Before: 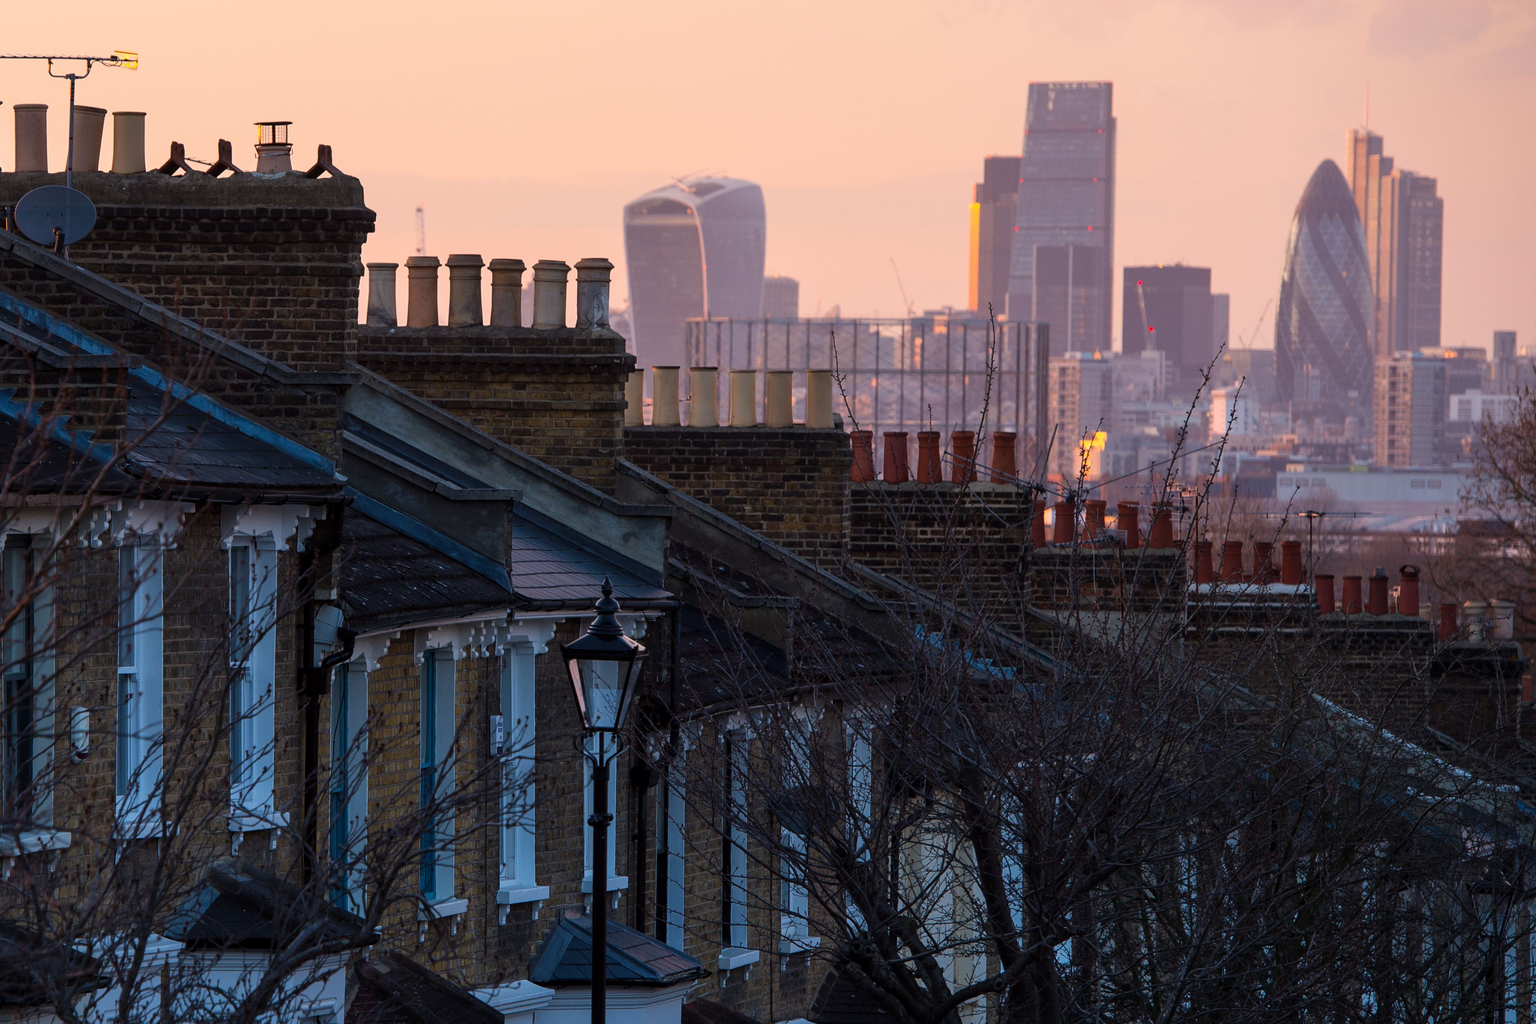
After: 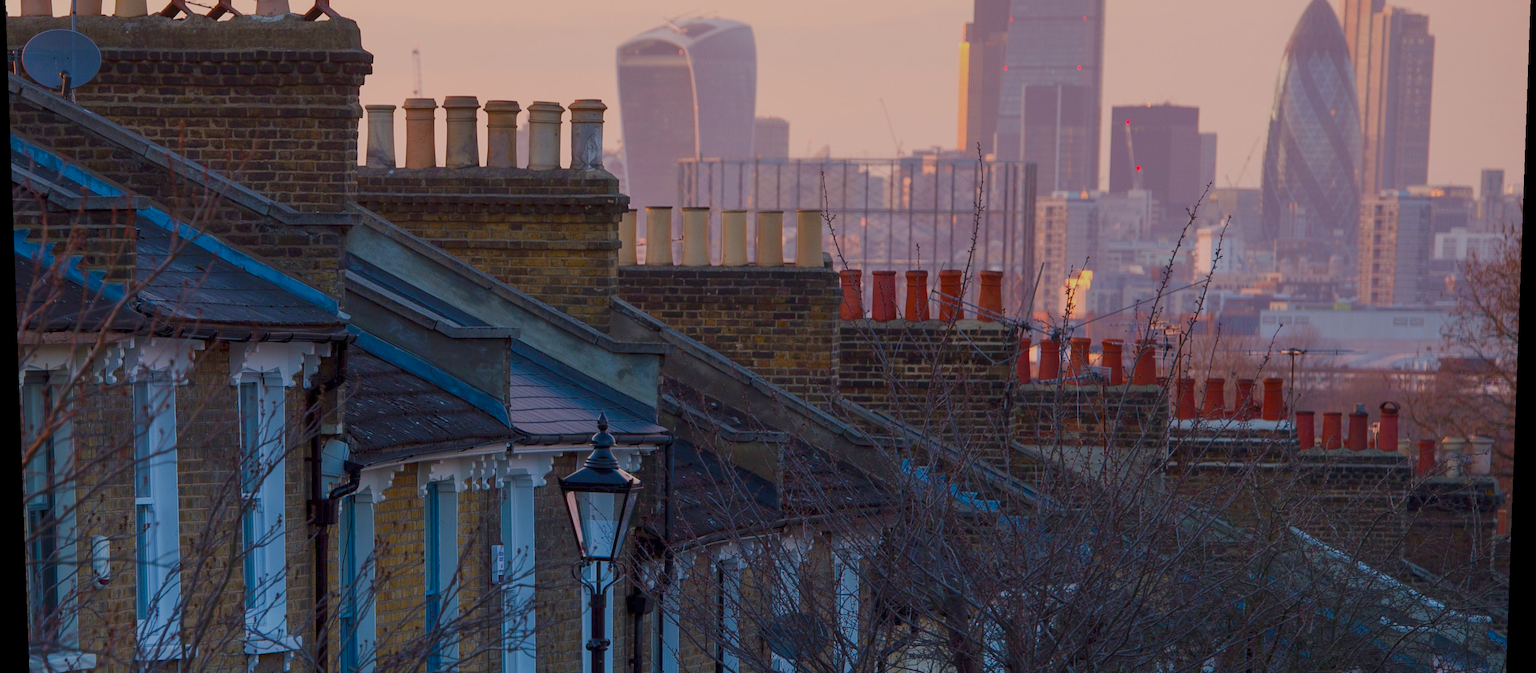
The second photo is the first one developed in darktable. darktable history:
crop: top 16.727%, bottom 16.727%
color balance rgb: shadows lift › chroma 1%, shadows lift › hue 113°, highlights gain › chroma 0.2%, highlights gain › hue 333°, perceptual saturation grading › global saturation 20%, perceptual saturation grading › highlights -50%, perceptual saturation grading › shadows 25%, contrast -30%
rotate and perspective: lens shift (vertical) 0.048, lens shift (horizontal) -0.024, automatic cropping off
